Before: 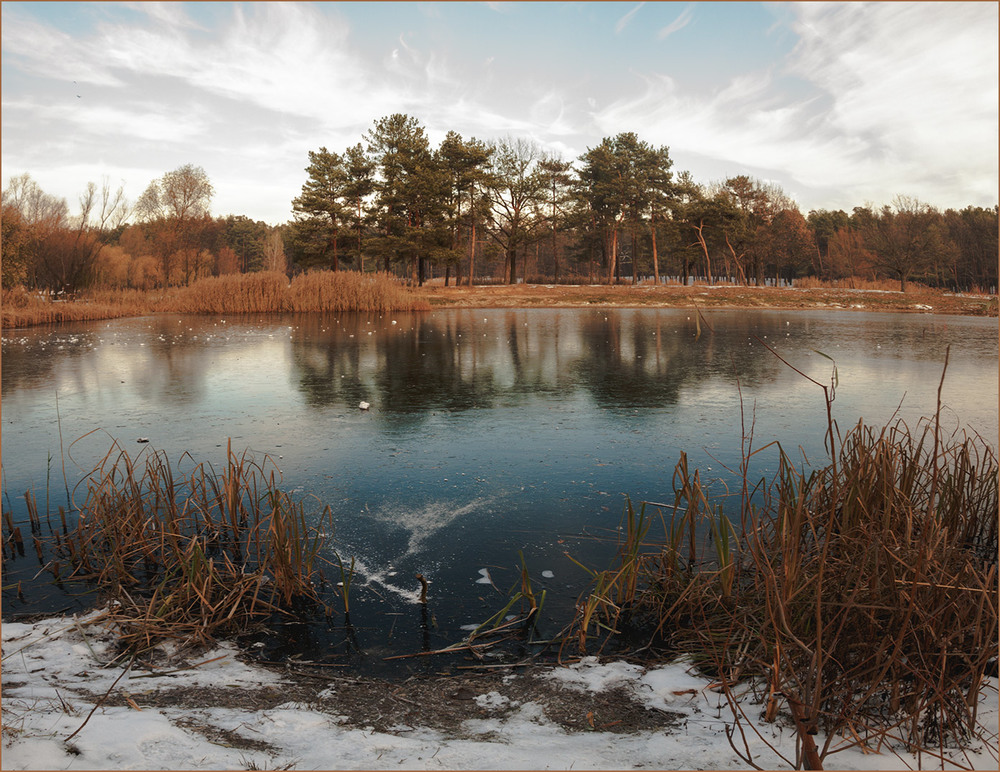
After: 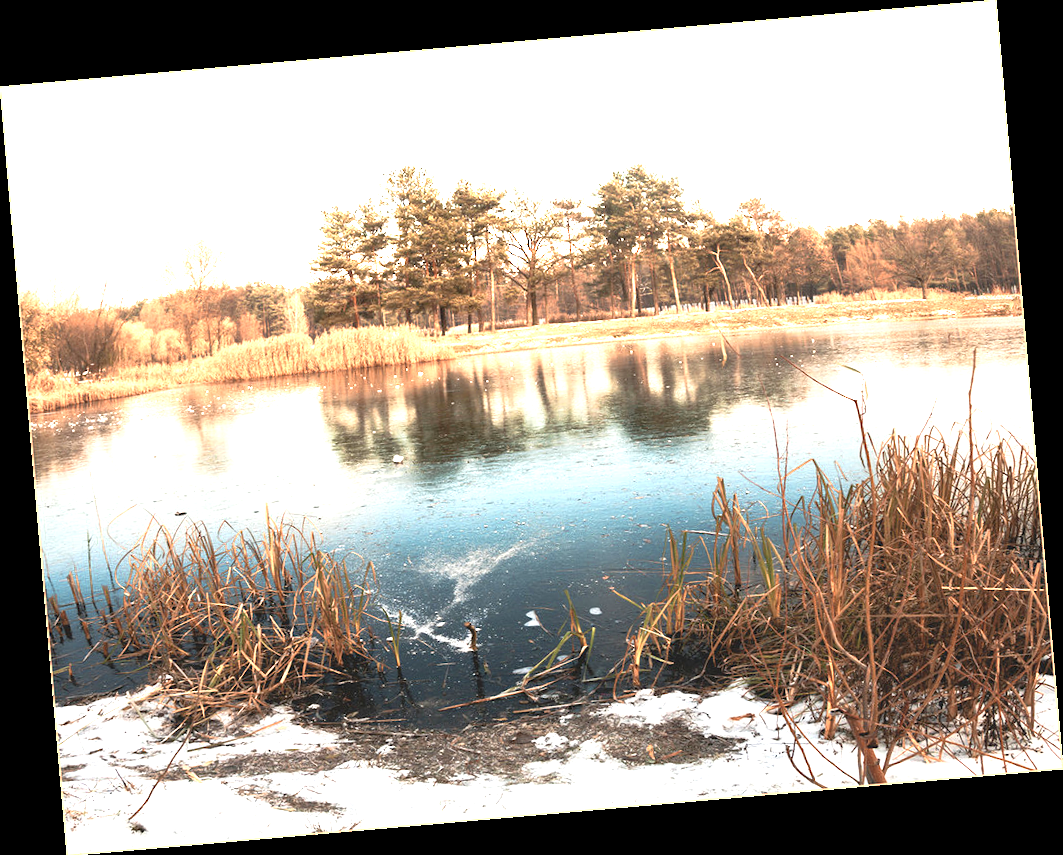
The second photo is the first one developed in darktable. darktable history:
exposure: exposure 2 EV, compensate highlight preservation false
rotate and perspective: rotation -4.98°, automatic cropping off
color zones: curves: ch0 [(0.018, 0.548) (0.197, 0.654) (0.425, 0.447) (0.605, 0.658) (0.732, 0.579)]; ch1 [(0.105, 0.531) (0.224, 0.531) (0.386, 0.39) (0.618, 0.456) (0.732, 0.456) (0.956, 0.421)]; ch2 [(0.039, 0.583) (0.215, 0.465) (0.399, 0.544) (0.465, 0.548) (0.614, 0.447) (0.724, 0.43) (0.882, 0.623) (0.956, 0.632)]
